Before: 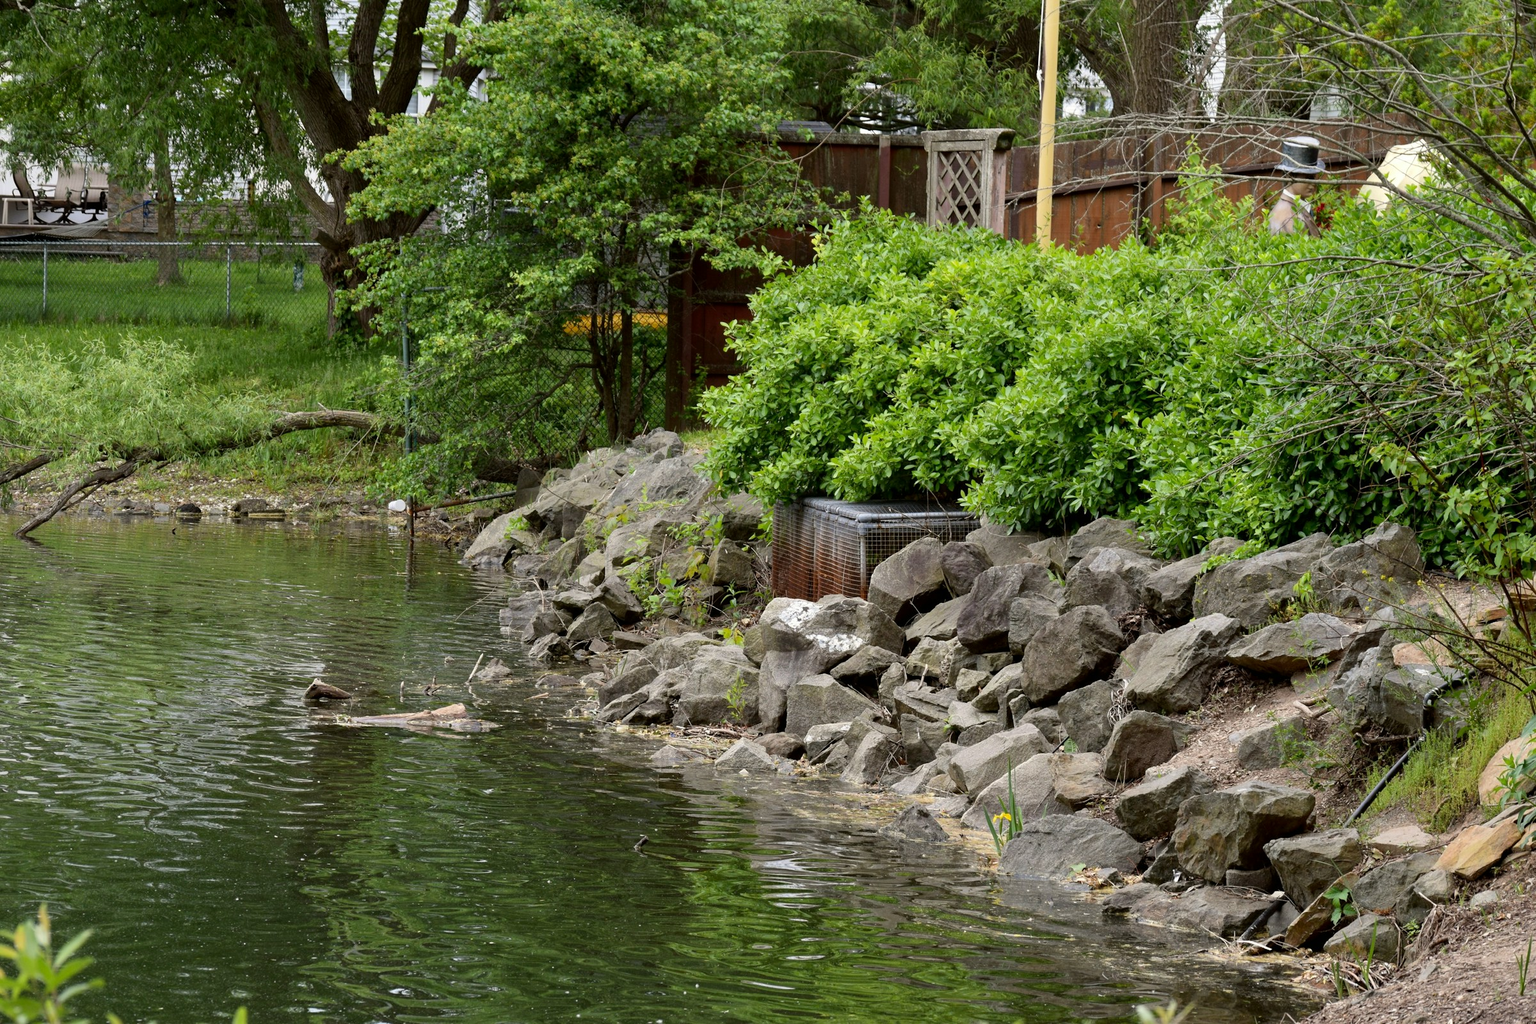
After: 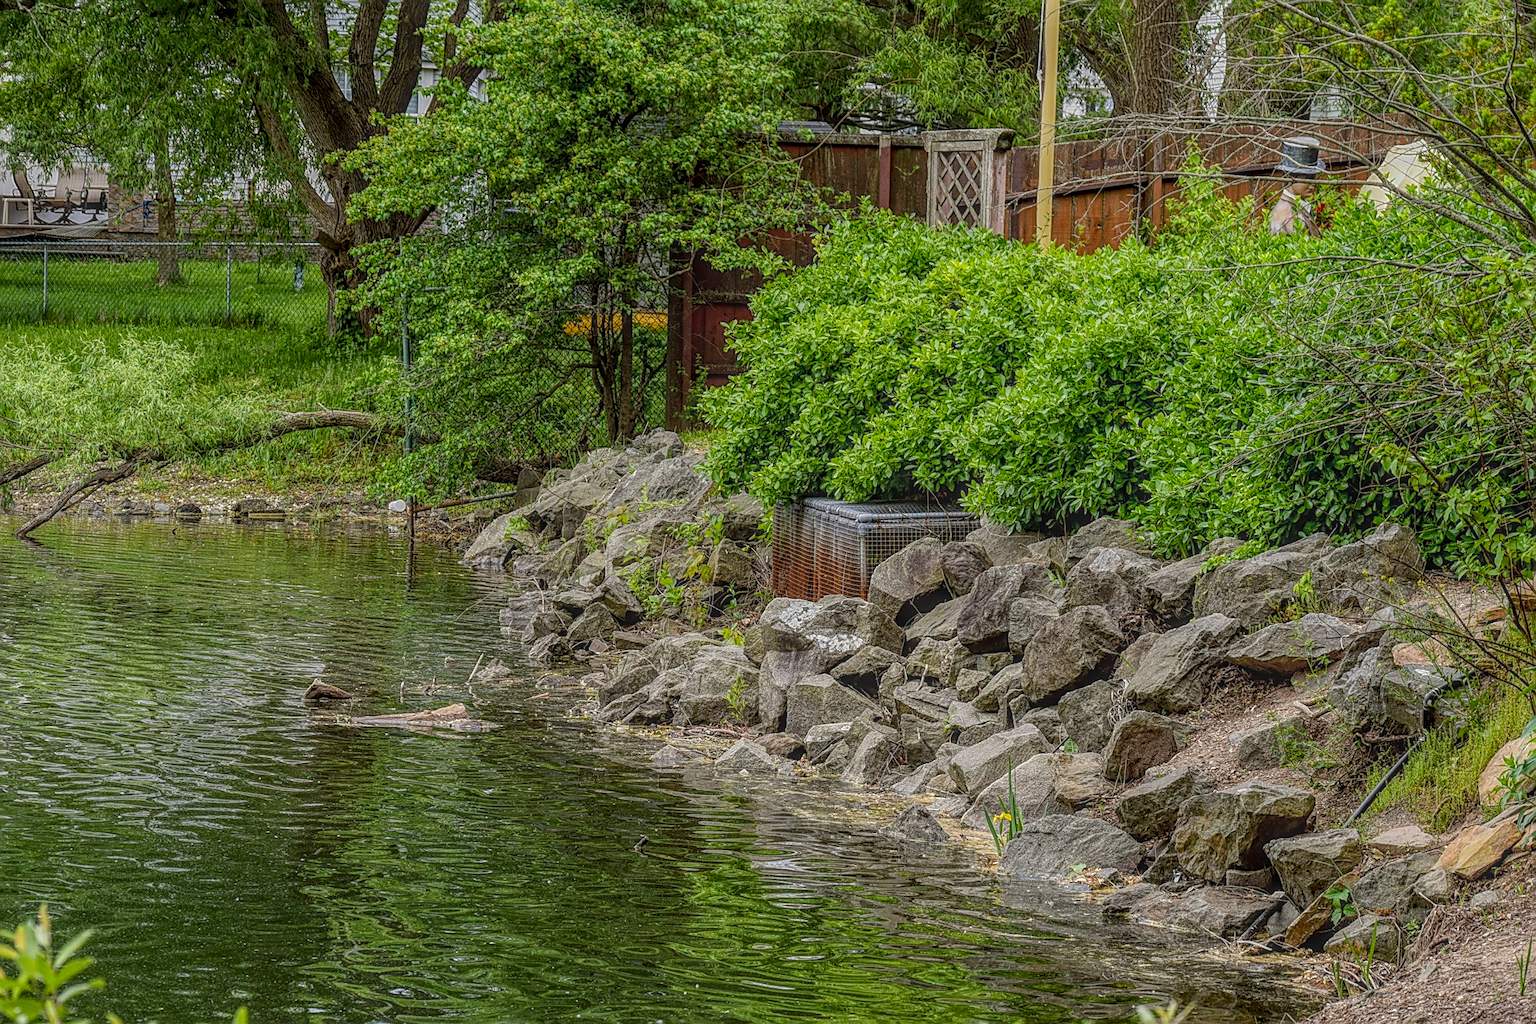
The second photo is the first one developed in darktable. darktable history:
sharpen: amount 1.015
local contrast: highlights 5%, shadows 2%, detail 201%, midtone range 0.251
color balance rgb: linear chroma grading › shadows 19.366%, linear chroma grading › highlights 4%, linear chroma grading › mid-tones 10.05%, perceptual saturation grading › global saturation 0.304%, contrast -10.152%
